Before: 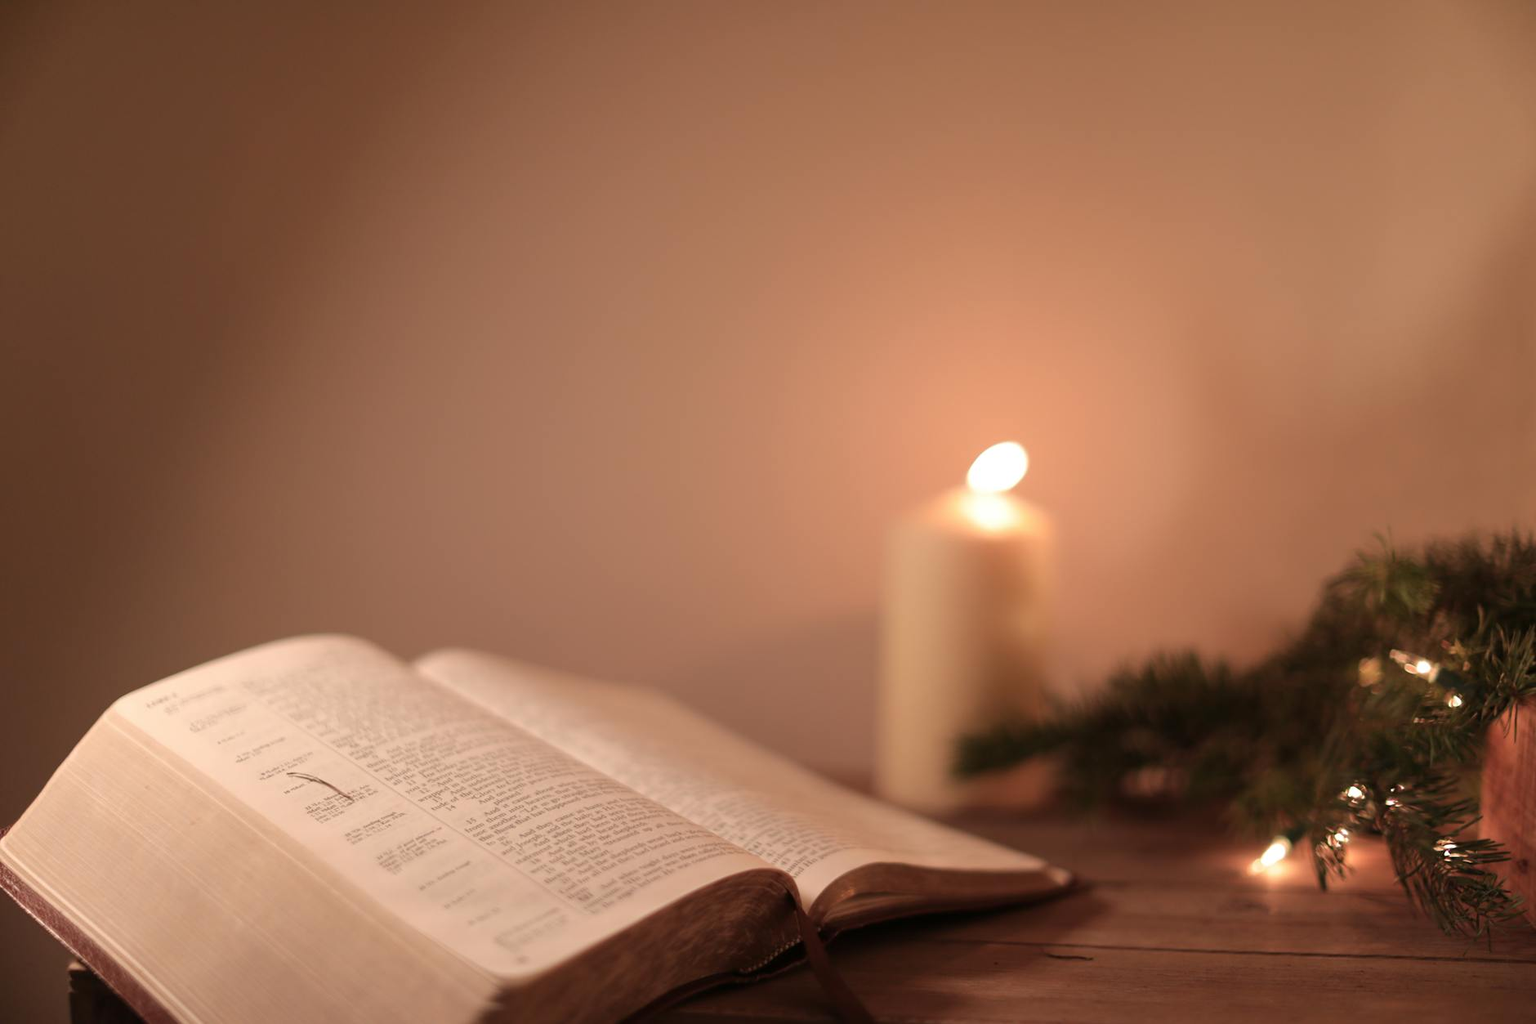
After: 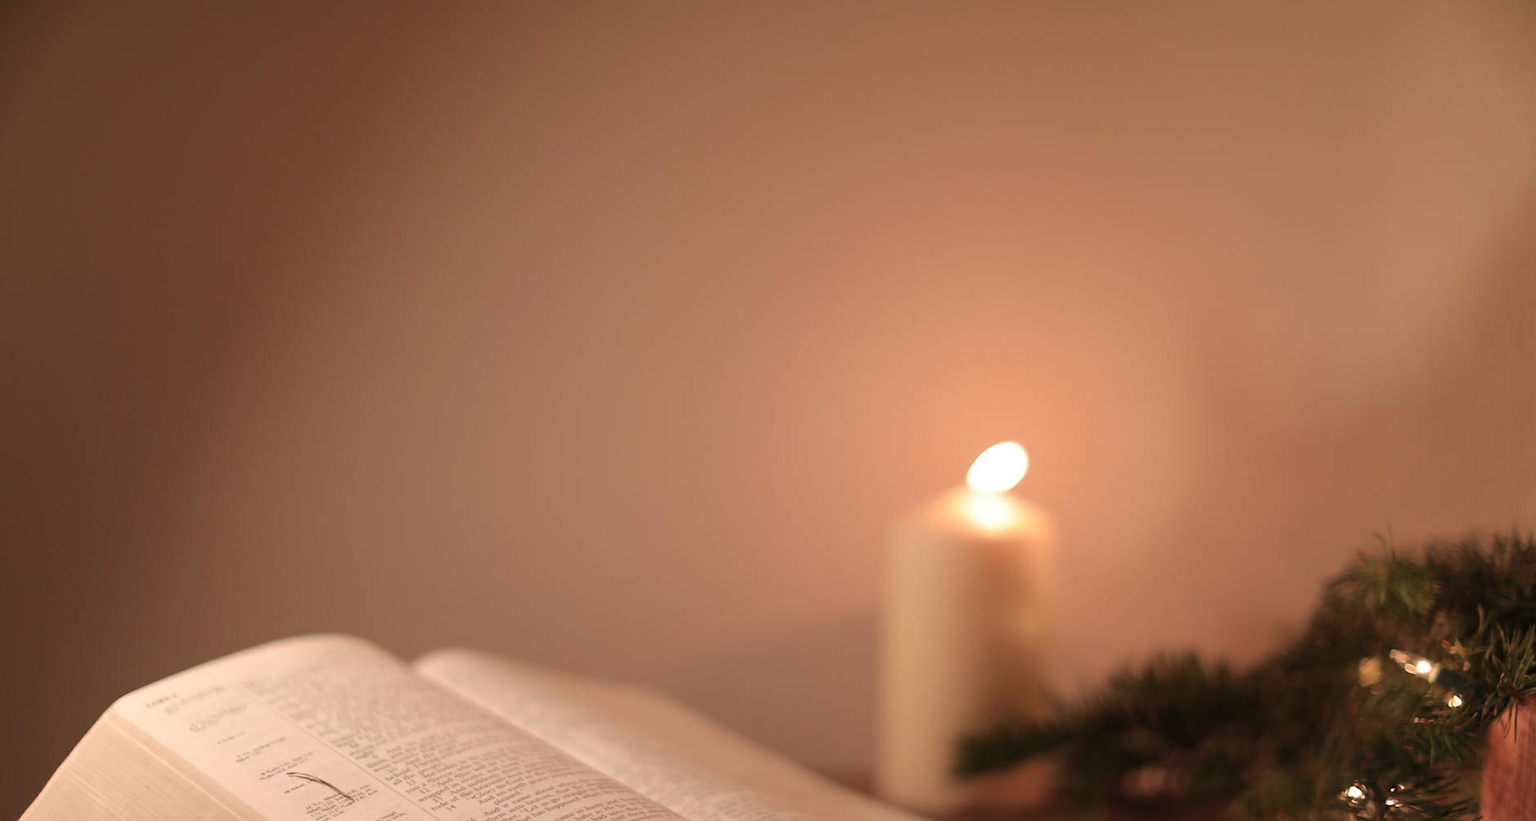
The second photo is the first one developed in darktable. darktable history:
crop: bottom 19.644%
tone equalizer: on, module defaults
